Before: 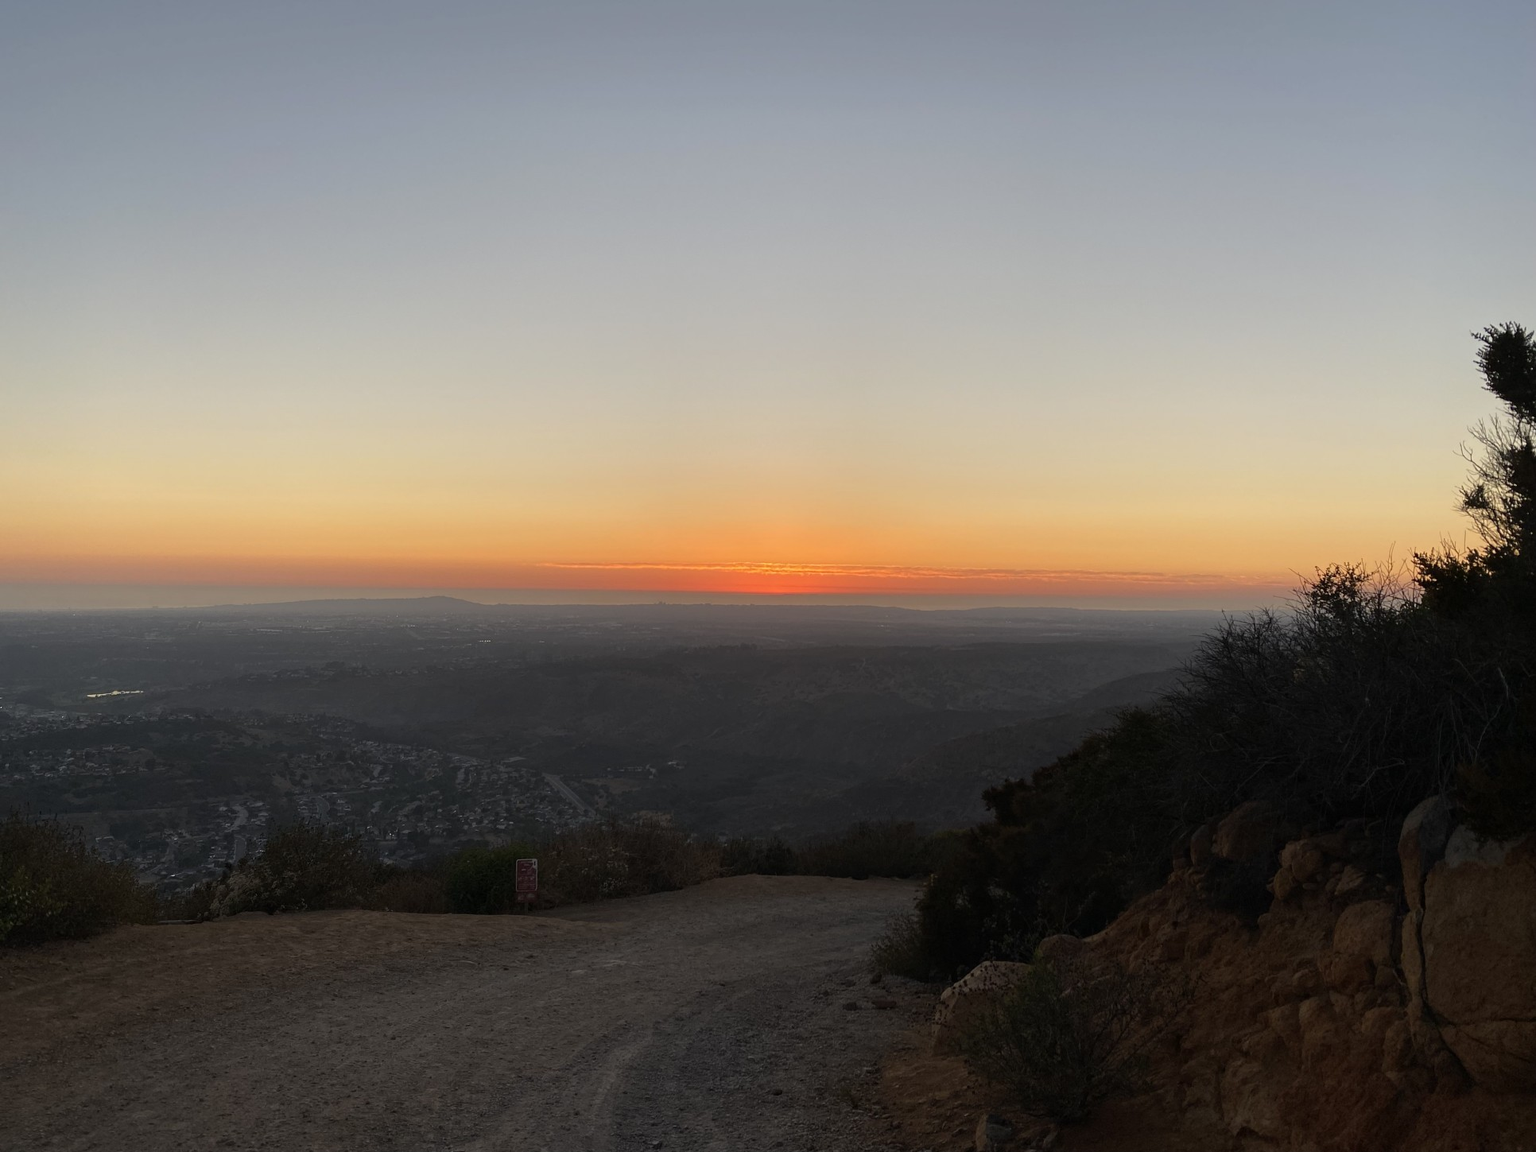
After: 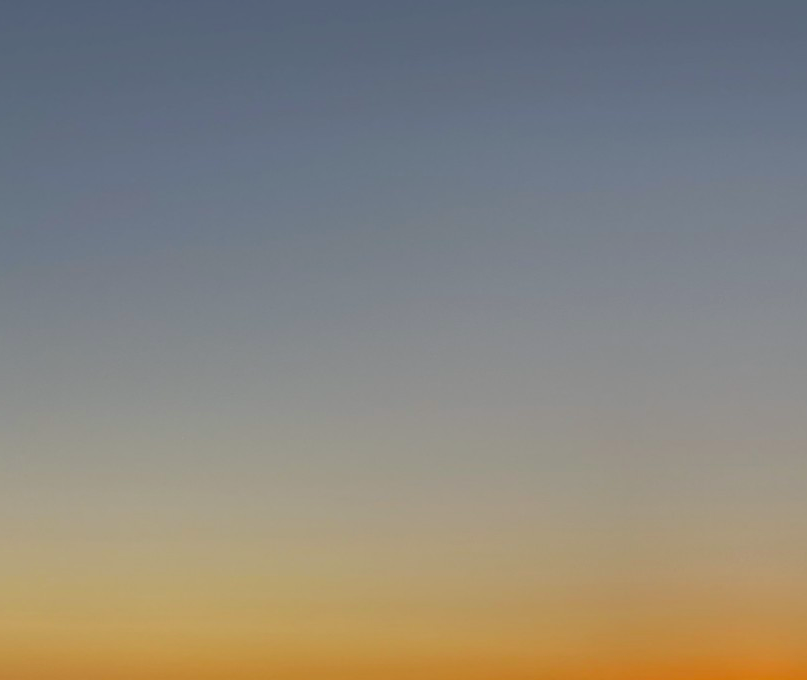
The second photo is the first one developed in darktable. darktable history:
shadows and highlights: shadows -0.887, highlights 38.26
contrast brightness saturation: brightness -0.028, saturation 0.349
exposure: black level correction 0, exposure -0.692 EV, compensate exposure bias true, compensate highlight preservation false
crop and rotate: left 11.3%, top 0.085%, right 46.922%, bottom 52.92%
haze removal: compatibility mode true, adaptive false
